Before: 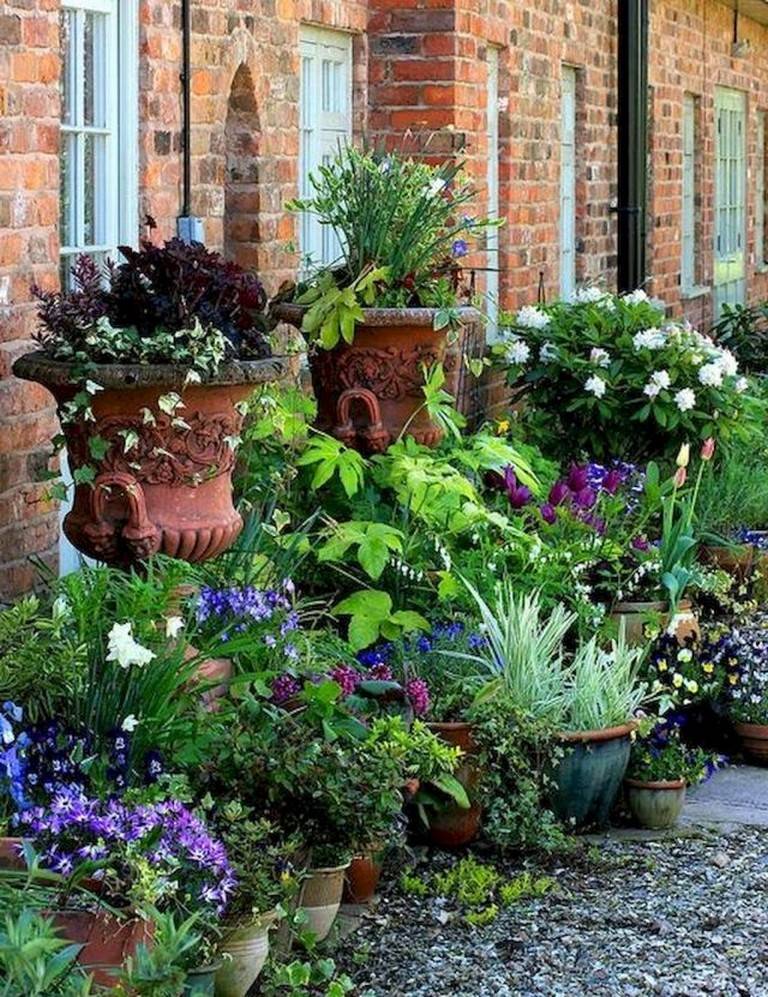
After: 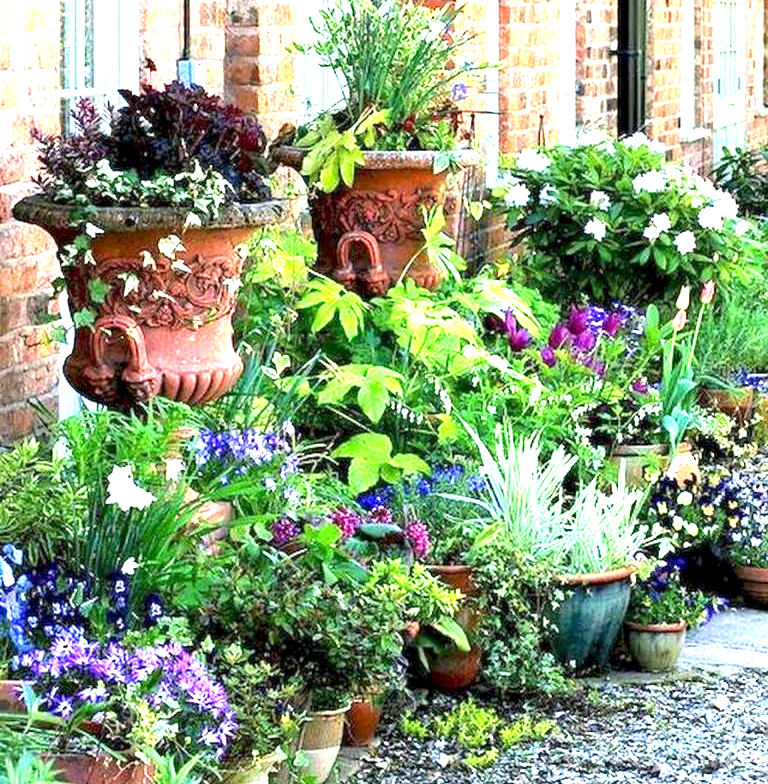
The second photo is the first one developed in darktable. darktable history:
crop and rotate: top 15.774%, bottom 5.506%
exposure: black level correction 0.001, exposure 1.822 EV, compensate exposure bias true, compensate highlight preservation false
